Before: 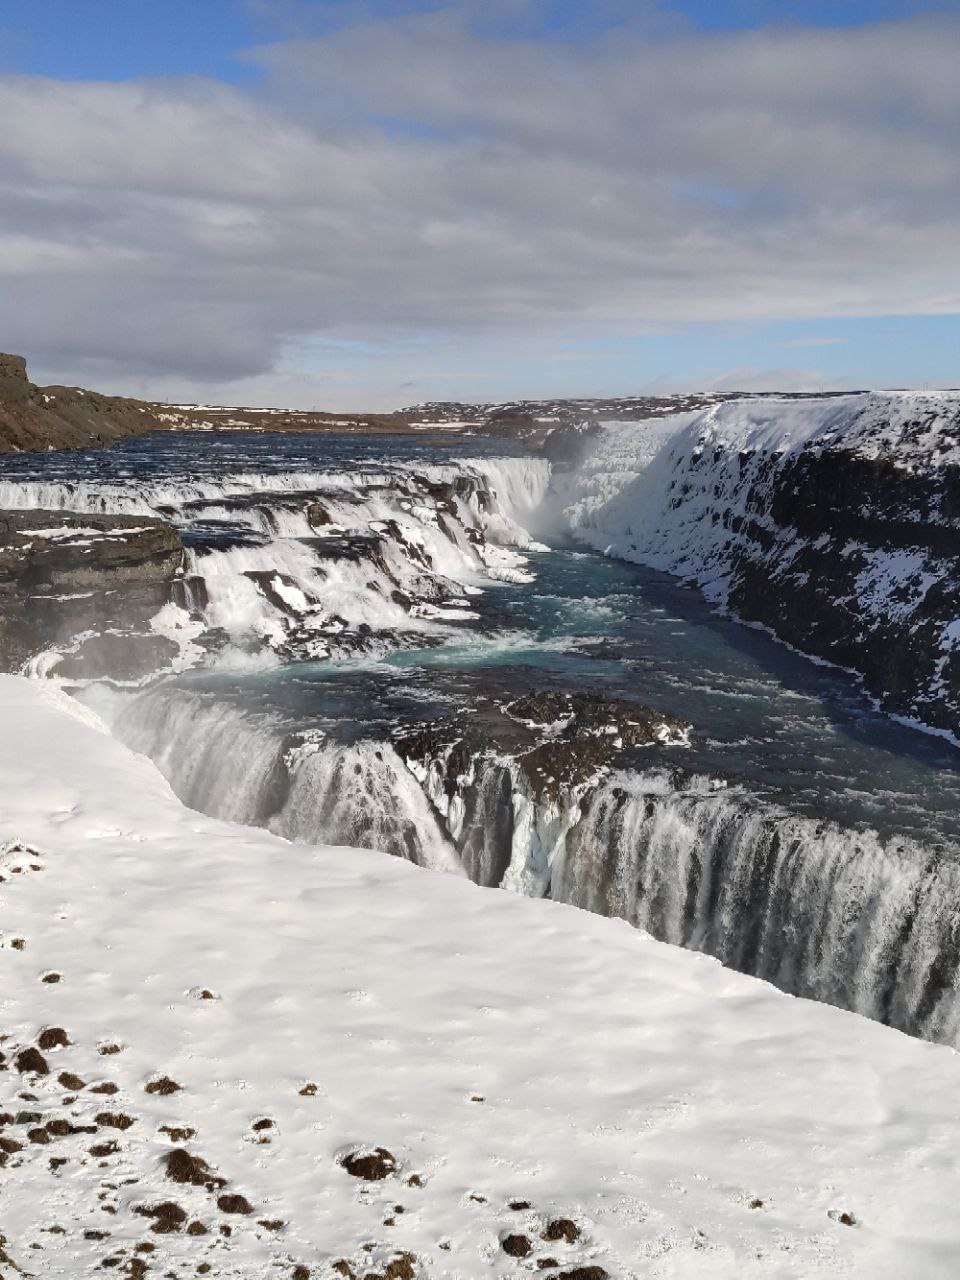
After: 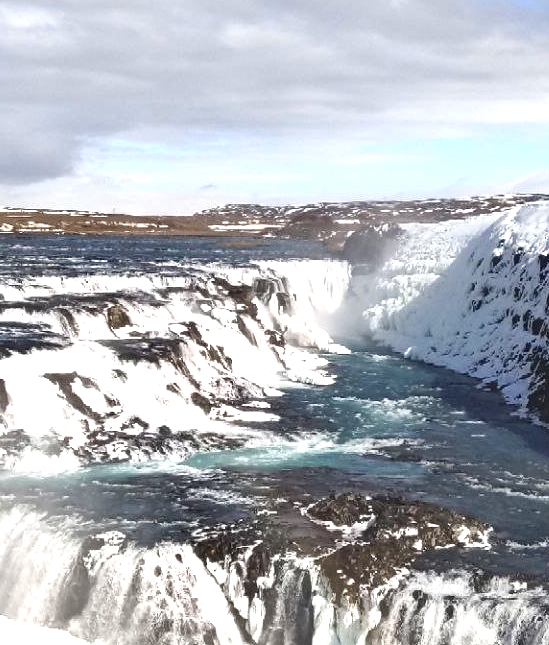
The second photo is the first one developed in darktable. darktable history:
crop: left 20.932%, top 15.471%, right 21.848%, bottom 34.081%
exposure: black level correction 0, exposure 1 EV, compensate exposure bias true, compensate highlight preservation false
local contrast: mode bilateral grid, contrast 20, coarseness 50, detail 120%, midtone range 0.2
